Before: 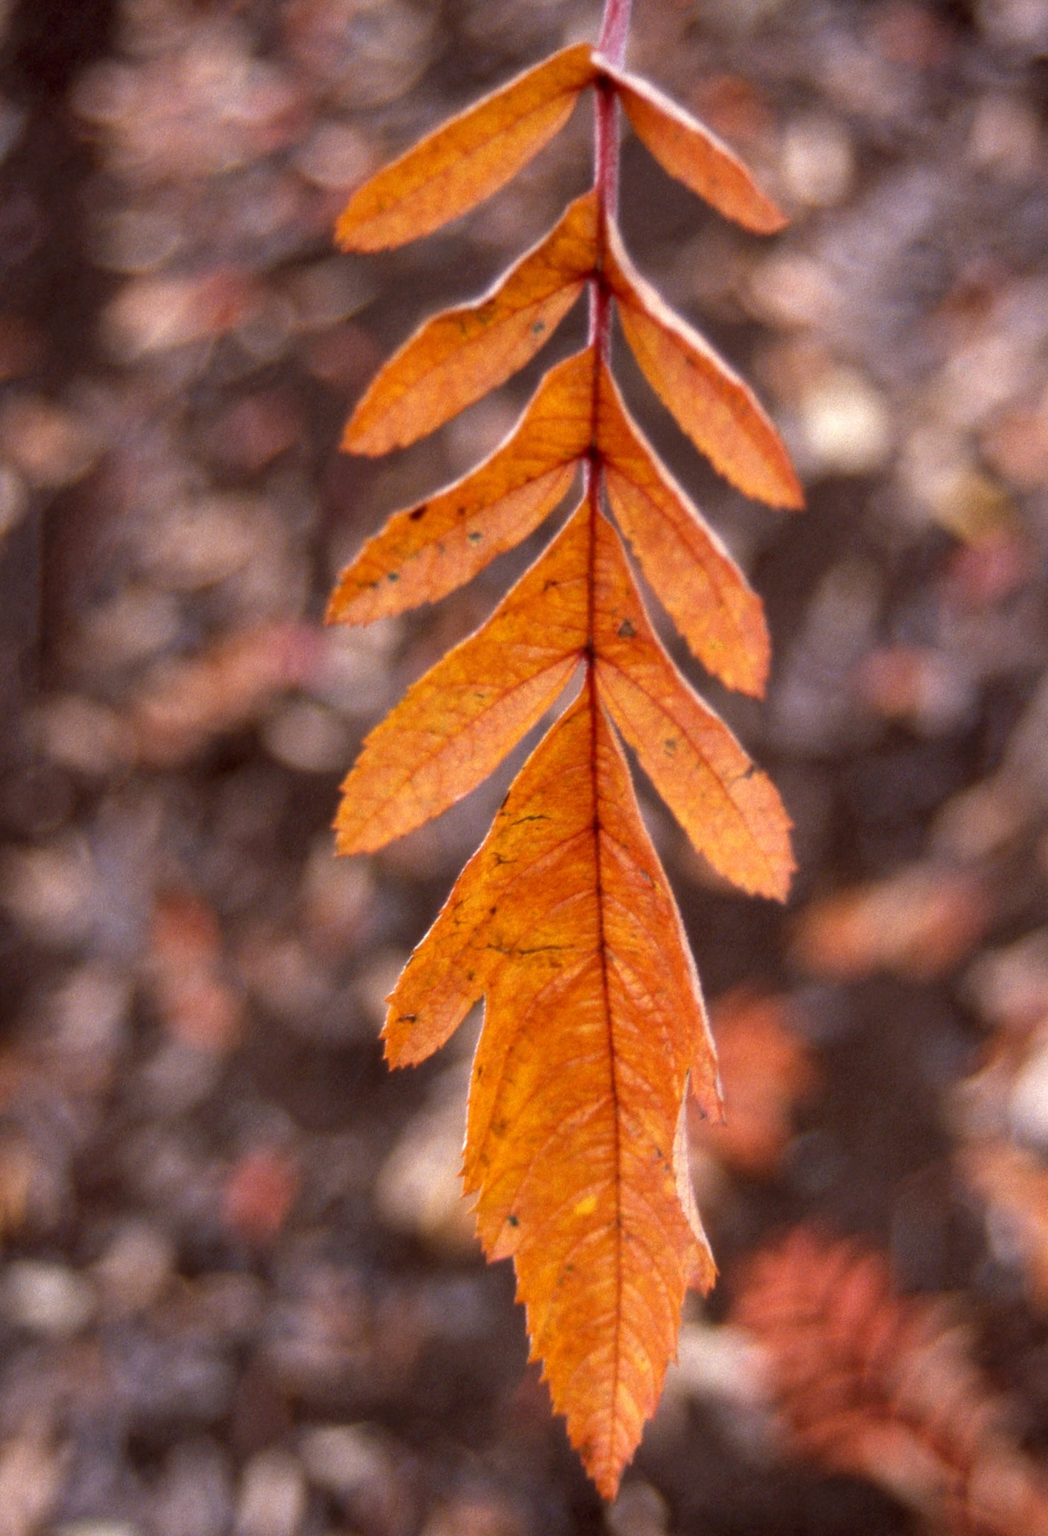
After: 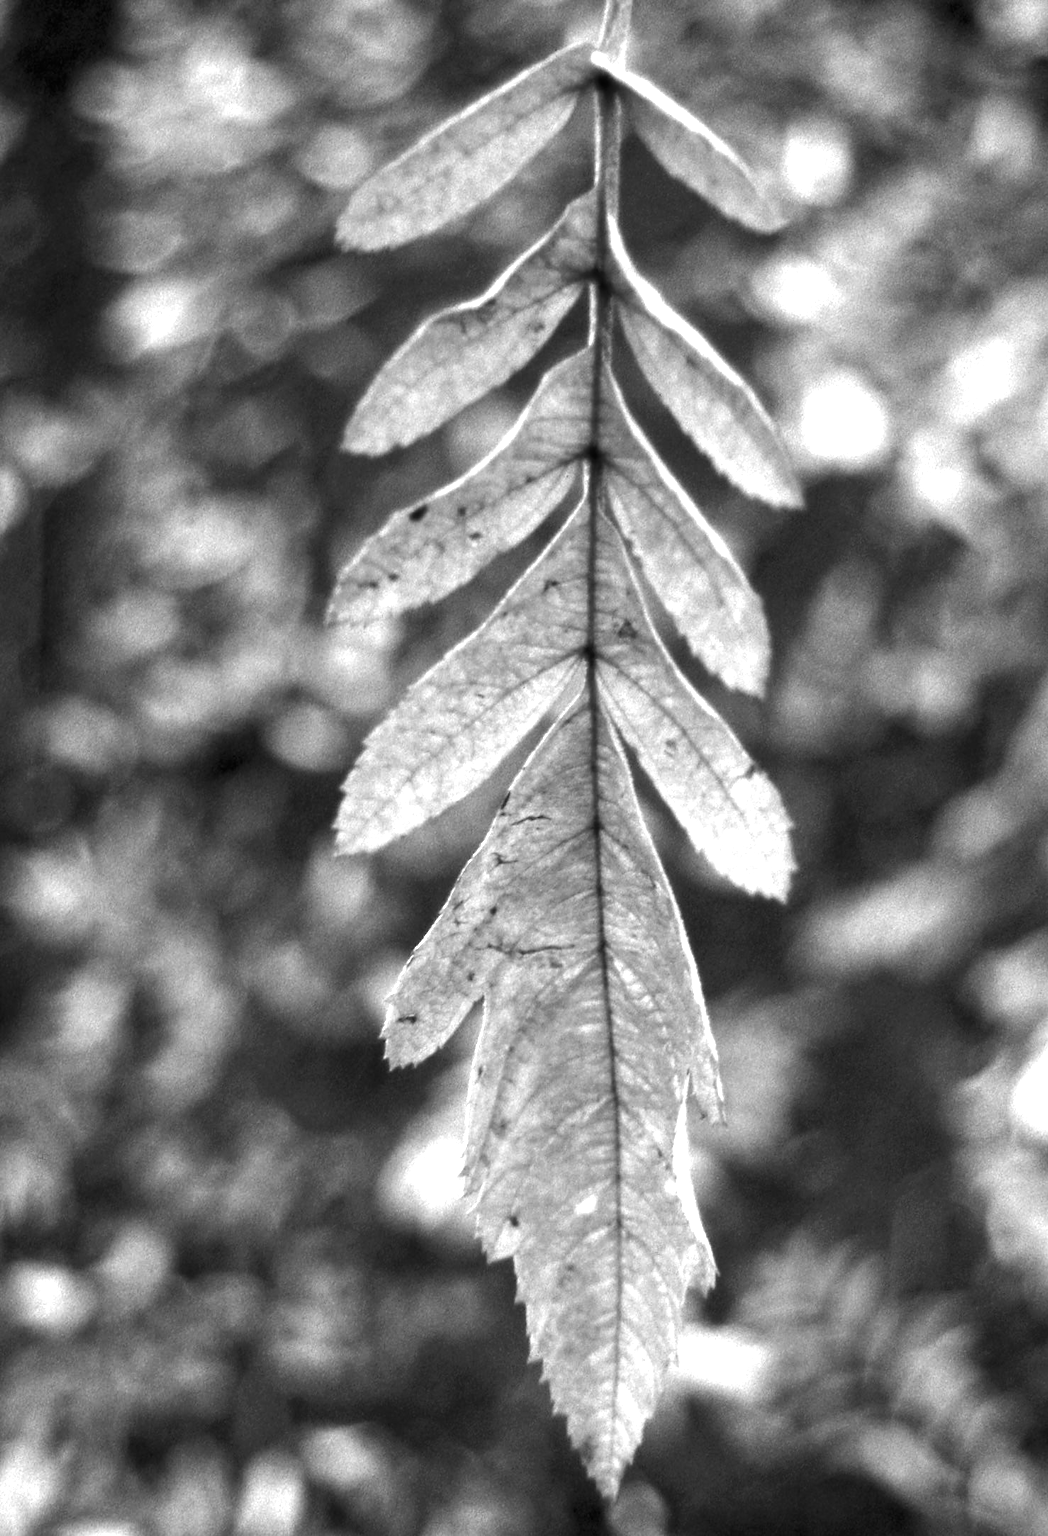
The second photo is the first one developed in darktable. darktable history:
color balance rgb: linear chroma grading › highlights 100%, linear chroma grading › global chroma 23.41%, perceptual saturation grading › global saturation 35.38%, hue shift -10.68°, perceptual brilliance grading › highlights 47.25%, perceptual brilliance grading › mid-tones 22.2%, perceptual brilliance grading › shadows -5.93%
contrast equalizer: octaves 7, y [[0.6 ×6], [0.55 ×6], [0 ×6], [0 ×6], [0 ×6]], mix 0.2
monochrome: a 32, b 64, size 2.3
